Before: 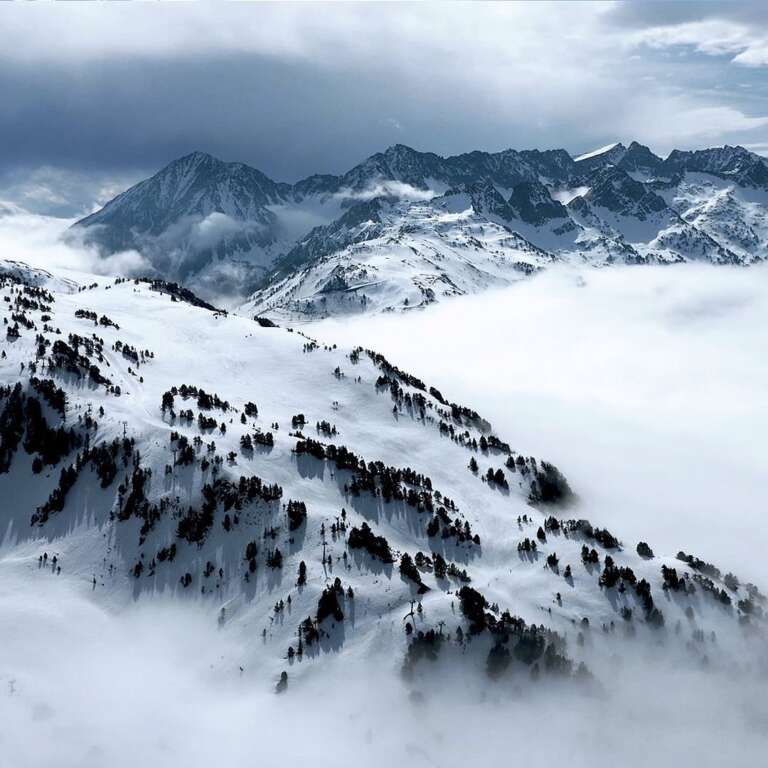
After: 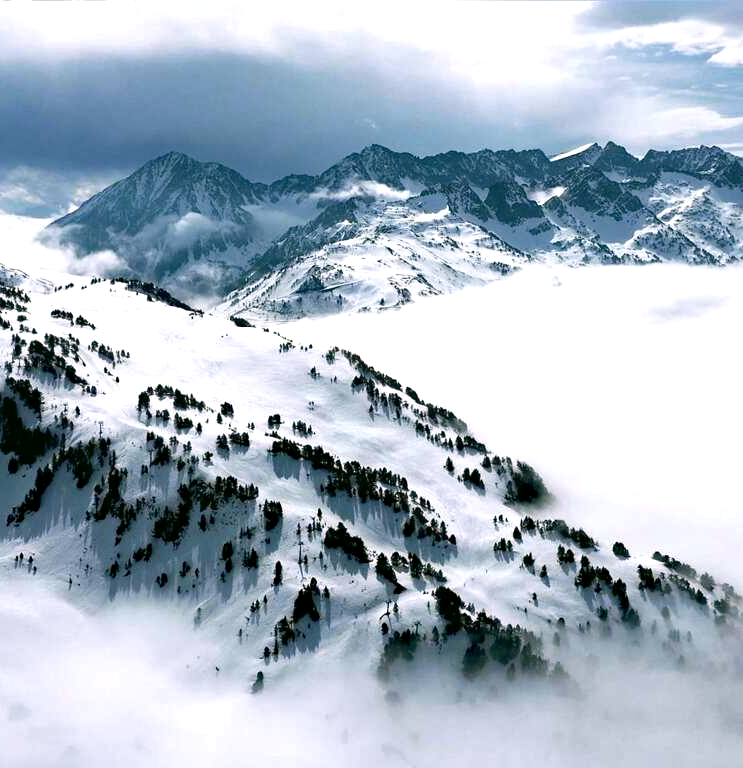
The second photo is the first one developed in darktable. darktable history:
crop and rotate: left 3.238%
velvia: strength 15%
exposure: exposure 0.493 EV, compensate highlight preservation false
color correction: highlights a* 4.02, highlights b* 4.98, shadows a* -7.55, shadows b* 4.98
haze removal: compatibility mode true, adaptive false
